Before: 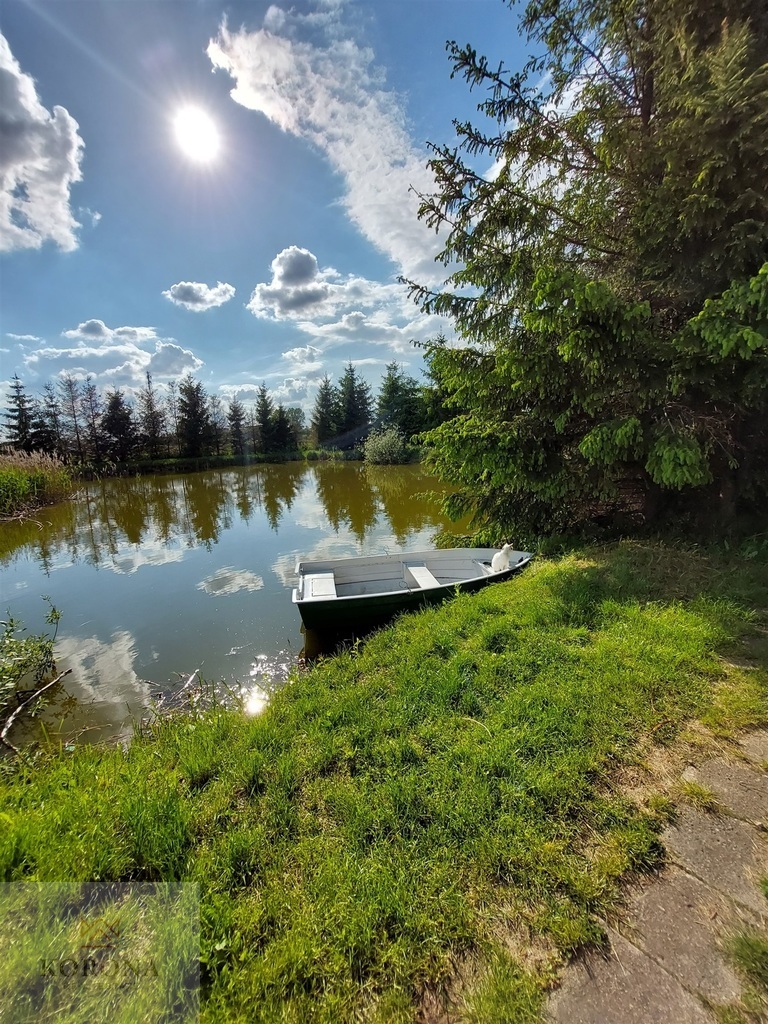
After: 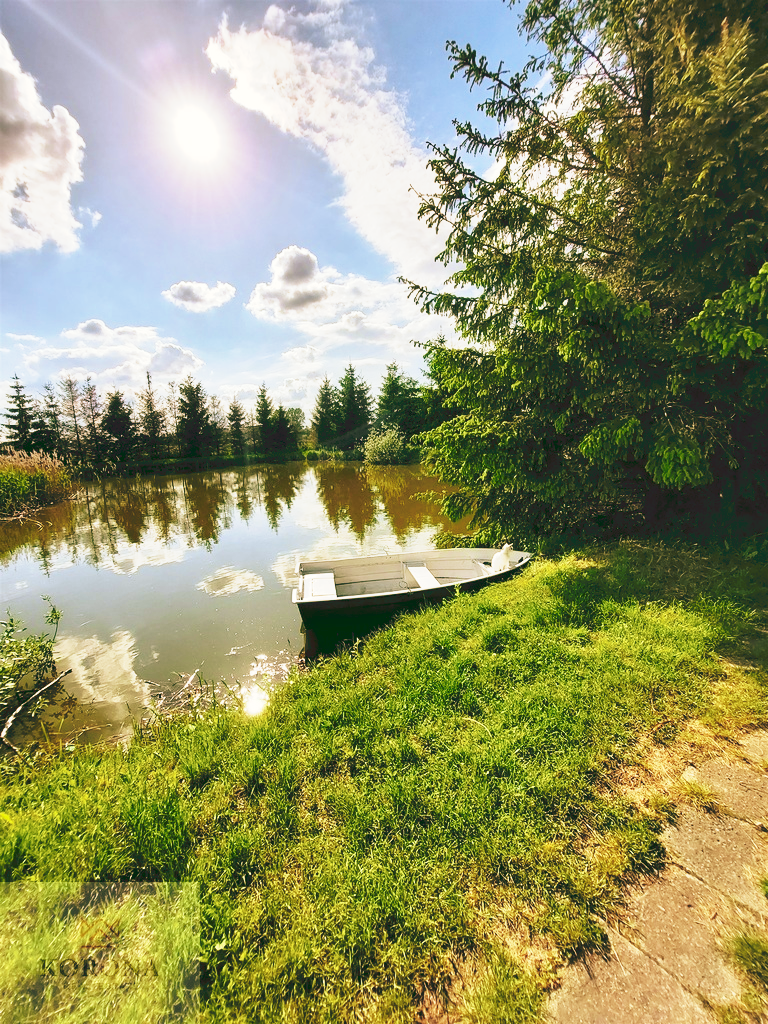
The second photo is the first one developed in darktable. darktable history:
tone curve: curves: ch0 [(0, 0) (0.003, 0.037) (0.011, 0.061) (0.025, 0.104) (0.044, 0.145) (0.069, 0.145) (0.1, 0.127) (0.136, 0.175) (0.177, 0.207) (0.224, 0.252) (0.277, 0.341) (0.335, 0.446) (0.399, 0.554) (0.468, 0.658) (0.543, 0.757) (0.623, 0.843) (0.709, 0.919) (0.801, 0.958) (0.898, 0.975) (1, 1)], preserve colors none
color look up table: target L [98.81, 94.35, 90.99, 87.33, 73.37, 71.32, 83.15, 67.8, 65.26, 63.58, 55, 42.98, 39.89, 43.22, 20.5, 9.86, 200.1, 70.17, 71.18, 48.7, 41.38, 51.94, 43.27, 41.32, 32.85, 26.88, 1.112, 93.17, 82.75, 74.41, 64.31, 60.89, 44.84, 57.87, 51.25, 44.36, 38.82, 41.32, 37.93, 38.7, 24.65, 25.38, 12.02, 96.46, 72.91, 73.14, 55.53, 55.73, 33.43], target a [-4.198, -30.3, -55.84, -62.08, -58.93, -73.99, -45.94, -65.48, -66.55, -11.61, -43.17, -8.926, -30.73, 0.671, -22.53, -21.93, 0, 2.04, 10.75, 36.29, 51.94, 13.13, 37.26, 47.83, 41.29, 17.08, 4.258, 1.69, 26.2, 15.47, 37.89, 30.83, 65.78, 4.149, 43.23, 68.2, 10.44, 49.42, 26.99, 53.13, 38.82, 29.7, 3.12, -22.81, -55.2, -8.151, -18.86, -33.83, -9.86], target b [8.978, 66.61, 99.51, 88.28, -30.11, 41.5, 47.54, 34.04, 58.39, 58.11, 24.74, 35.05, 31.6, 20.05, 32.18, 14.34, 0, 48.69, 13.94, 44.09, 29.92, 38.39, 41.52, 20.51, 51.75, 26.37, 1.166, 6.846, 3.475, -38.14, -45.85, -7.059, -40.76, 19, -33.62, -57.62, -69.59, -3.051, 8.393, -43.24, -73.33, -11.12, -13.55, -4.916, -42.75, -30.02, -60.13, -9.673, -5.882], num patches 49
